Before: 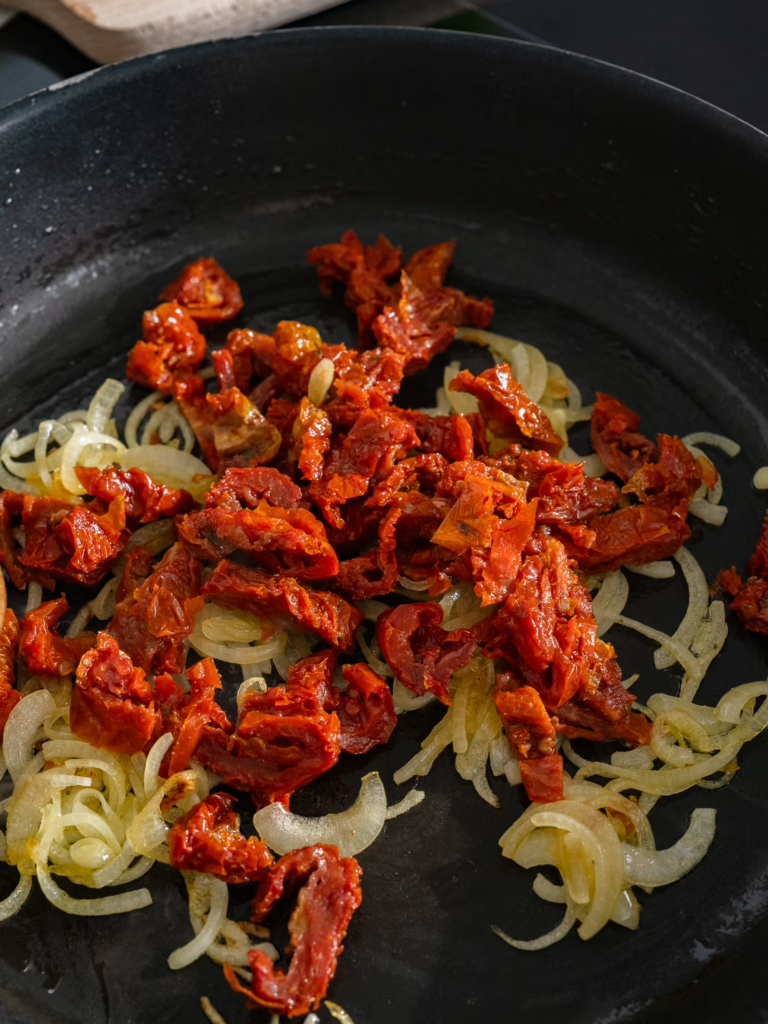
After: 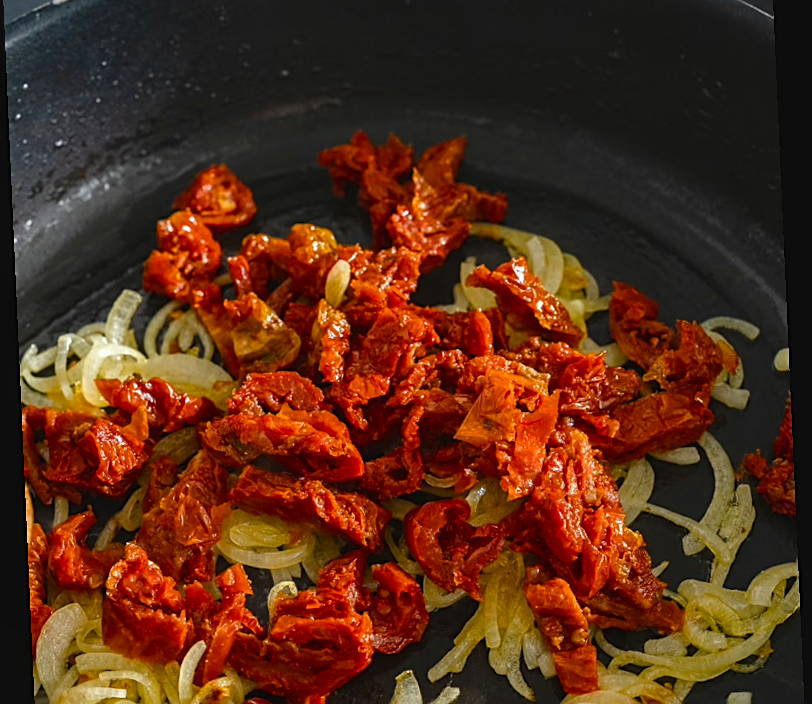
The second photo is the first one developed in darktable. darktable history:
sharpen: on, module defaults
crop: top 11.166%, bottom 22.168%
exposure: black level correction -0.005, exposure 0.054 EV, compensate highlight preservation false
local contrast: highlights 100%, shadows 100%, detail 120%, midtone range 0.2
color balance rgb: perceptual saturation grading › global saturation 20%, perceptual saturation grading › highlights -25%, perceptual saturation grading › shadows 50%
color correction: highlights a* -2.68, highlights b* 2.57
rotate and perspective: rotation -2.56°, automatic cropping off
